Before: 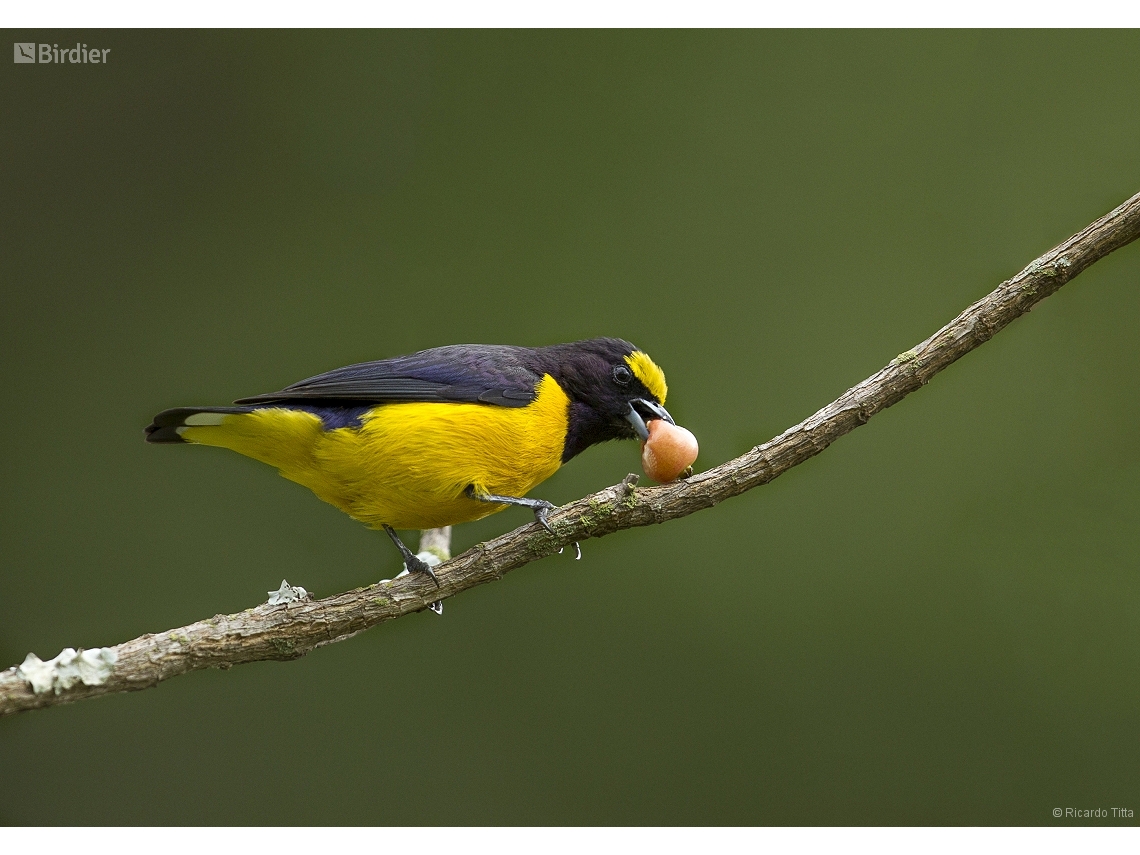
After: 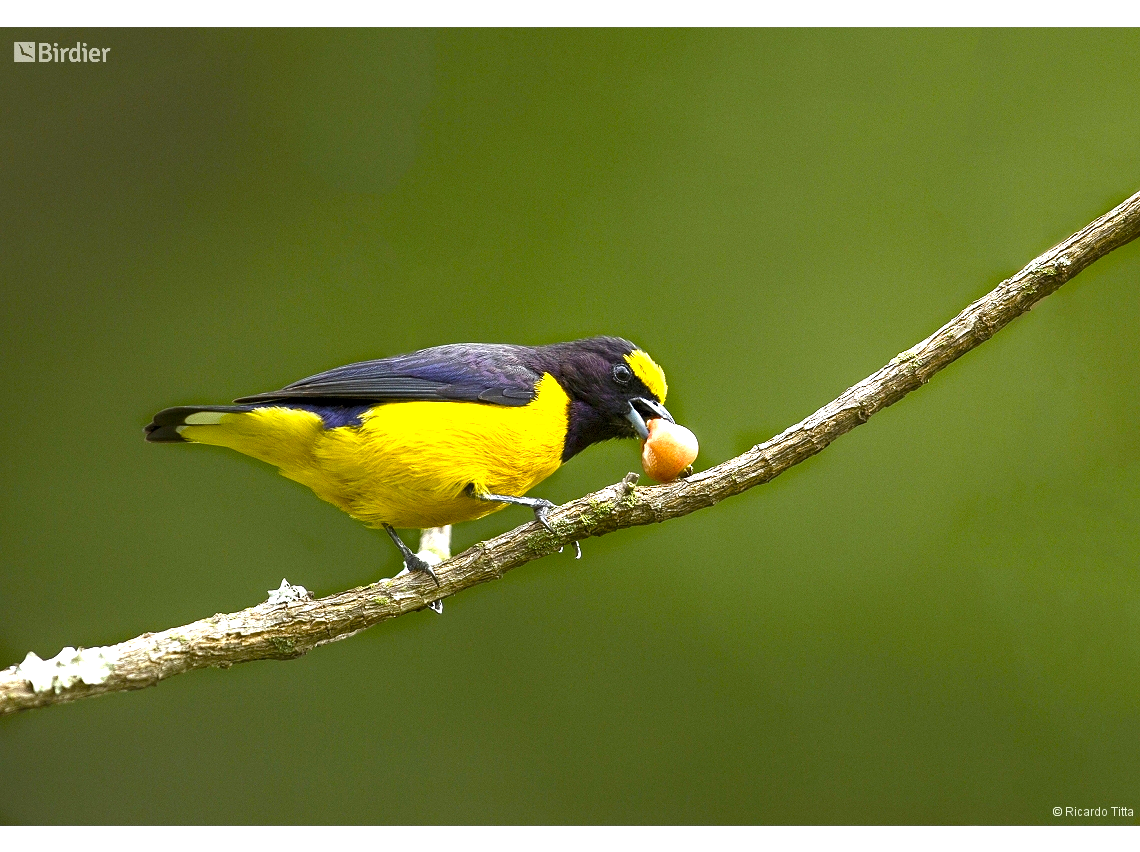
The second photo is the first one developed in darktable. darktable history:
crop: top 0.166%, bottom 0.095%
exposure: exposure 0.703 EV, compensate highlight preservation false
color balance rgb: perceptual saturation grading › global saturation 26.444%, perceptual saturation grading › highlights -28.923%, perceptual saturation grading › mid-tones 15.347%, perceptual saturation grading › shadows 34.218%, perceptual brilliance grading › global brilliance -5.799%, perceptual brilliance grading › highlights 25.179%, perceptual brilliance grading › mid-tones 6.891%, perceptual brilliance grading › shadows -4.516%
shadows and highlights: shadows 25.9, highlights -24.81
